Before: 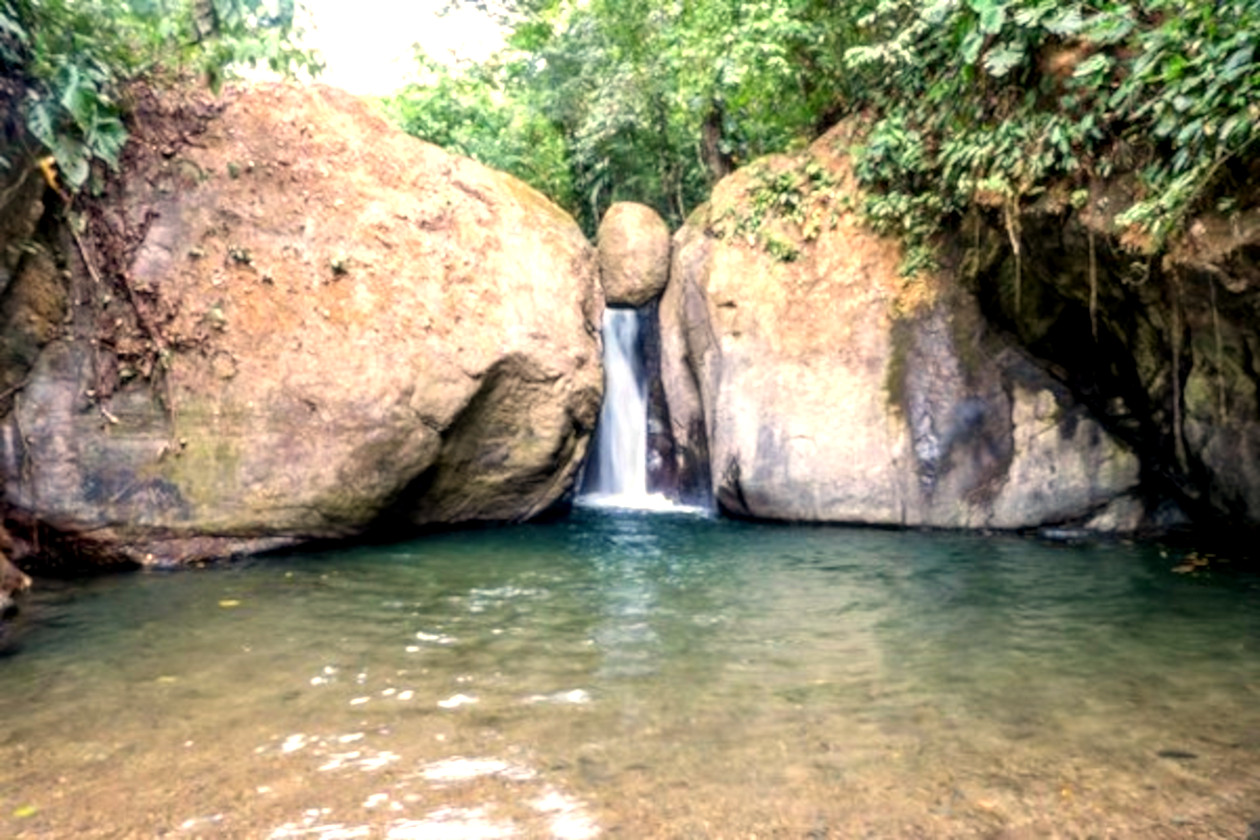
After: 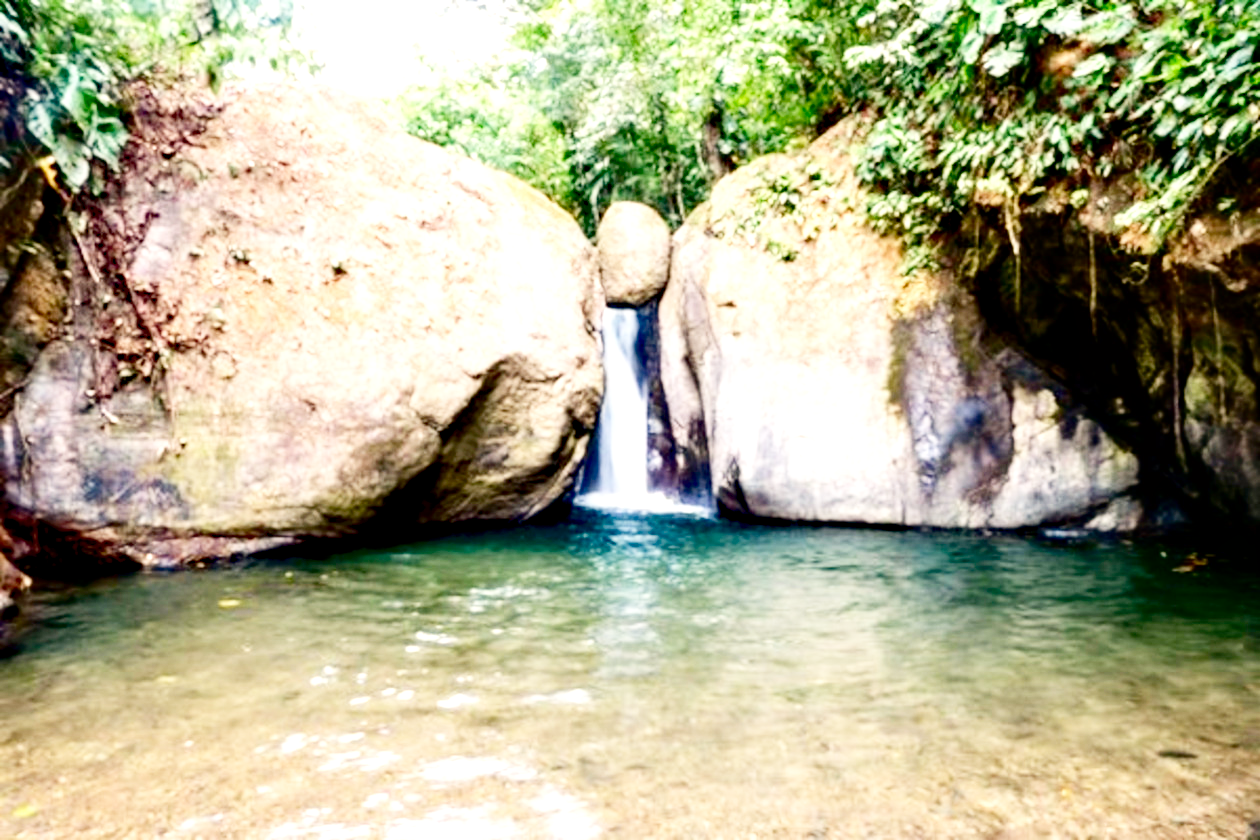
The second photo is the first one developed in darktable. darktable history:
base curve: curves: ch0 [(0, 0) (0.028, 0.03) (0.121, 0.232) (0.46, 0.748) (0.859, 0.968) (1, 1)], fusion 1, preserve colors none
contrast brightness saturation: contrast 0.097, brightness -0.259, saturation 0.15
